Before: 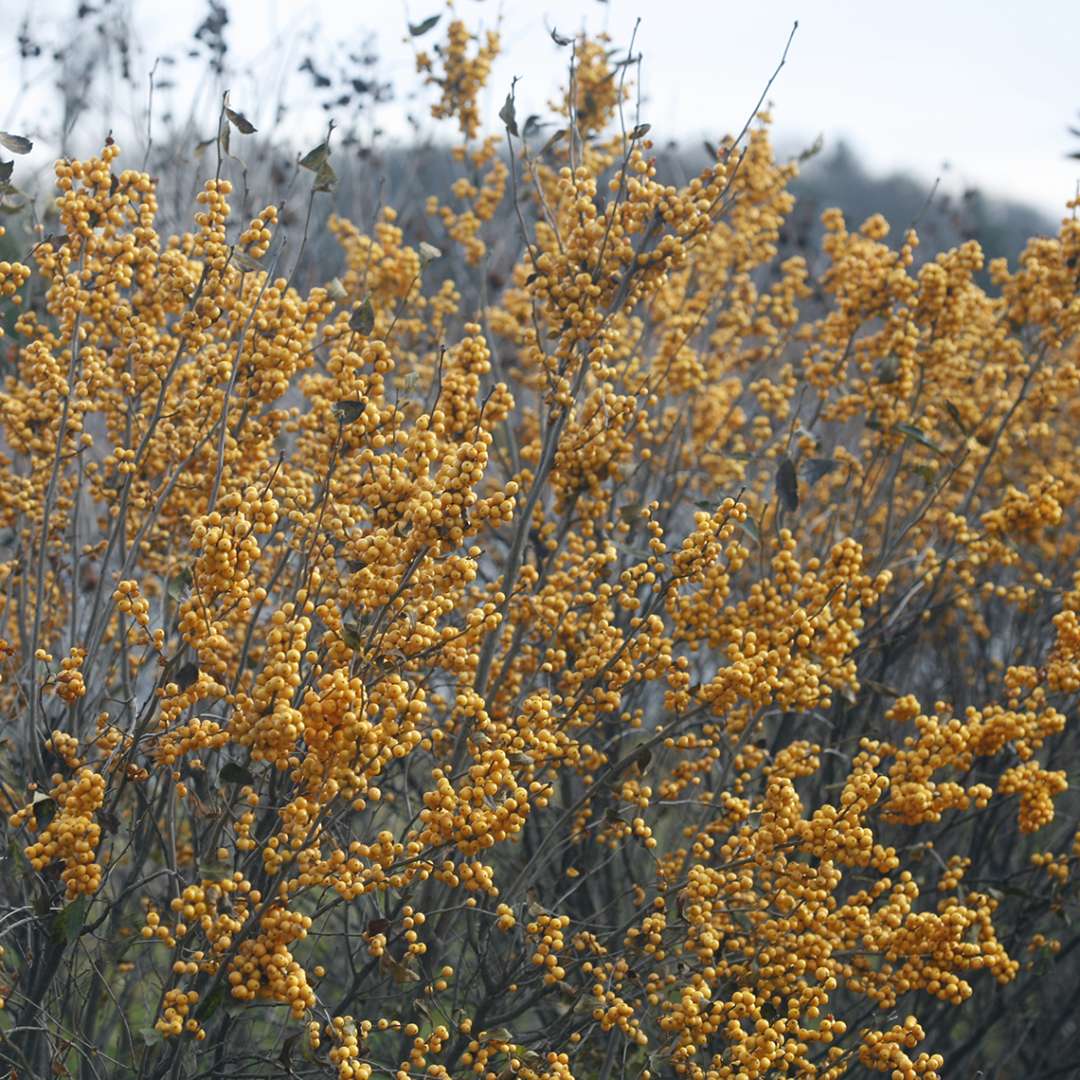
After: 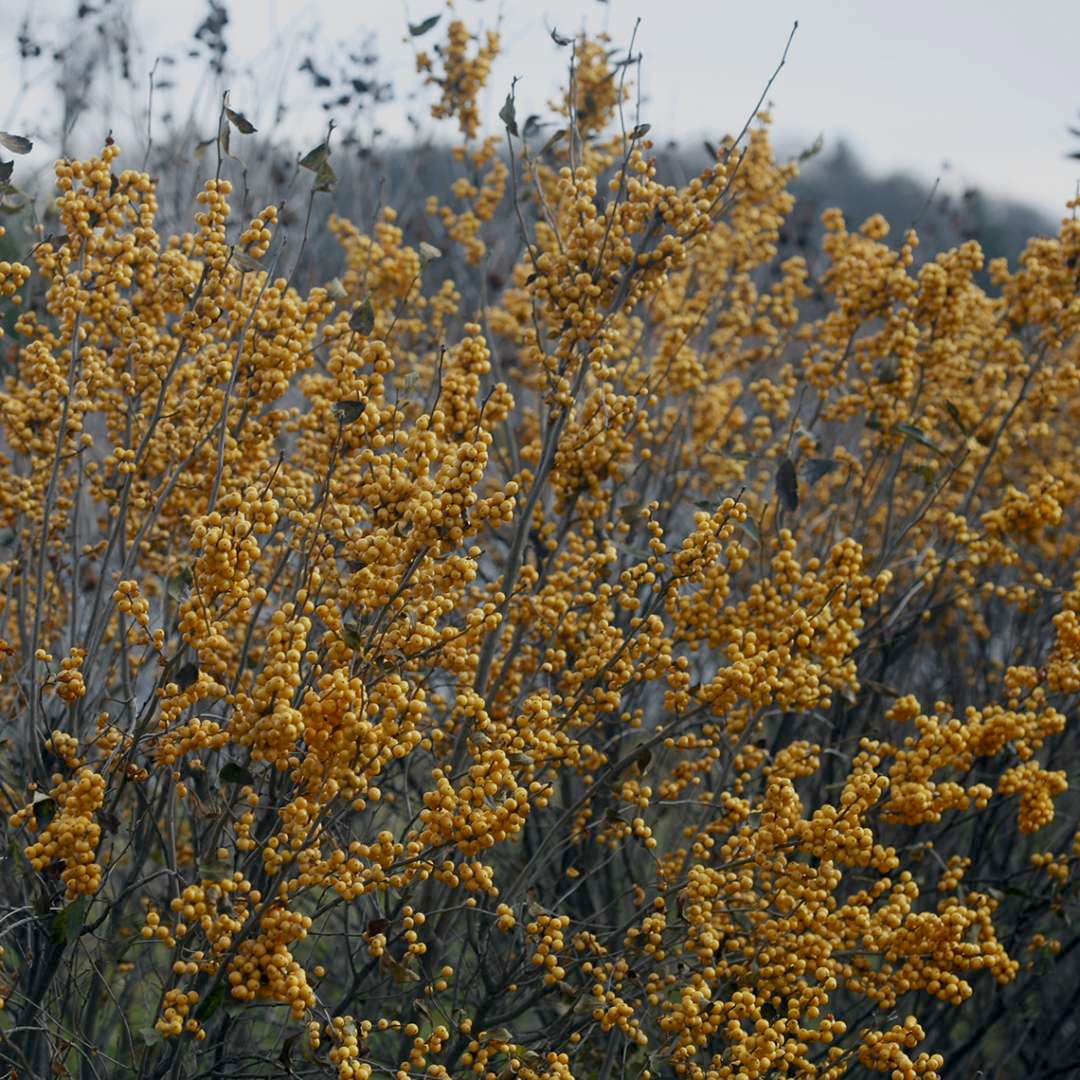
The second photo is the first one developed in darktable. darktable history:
exposure: black level correction 0.011, exposure -0.477 EV, compensate highlight preservation false
